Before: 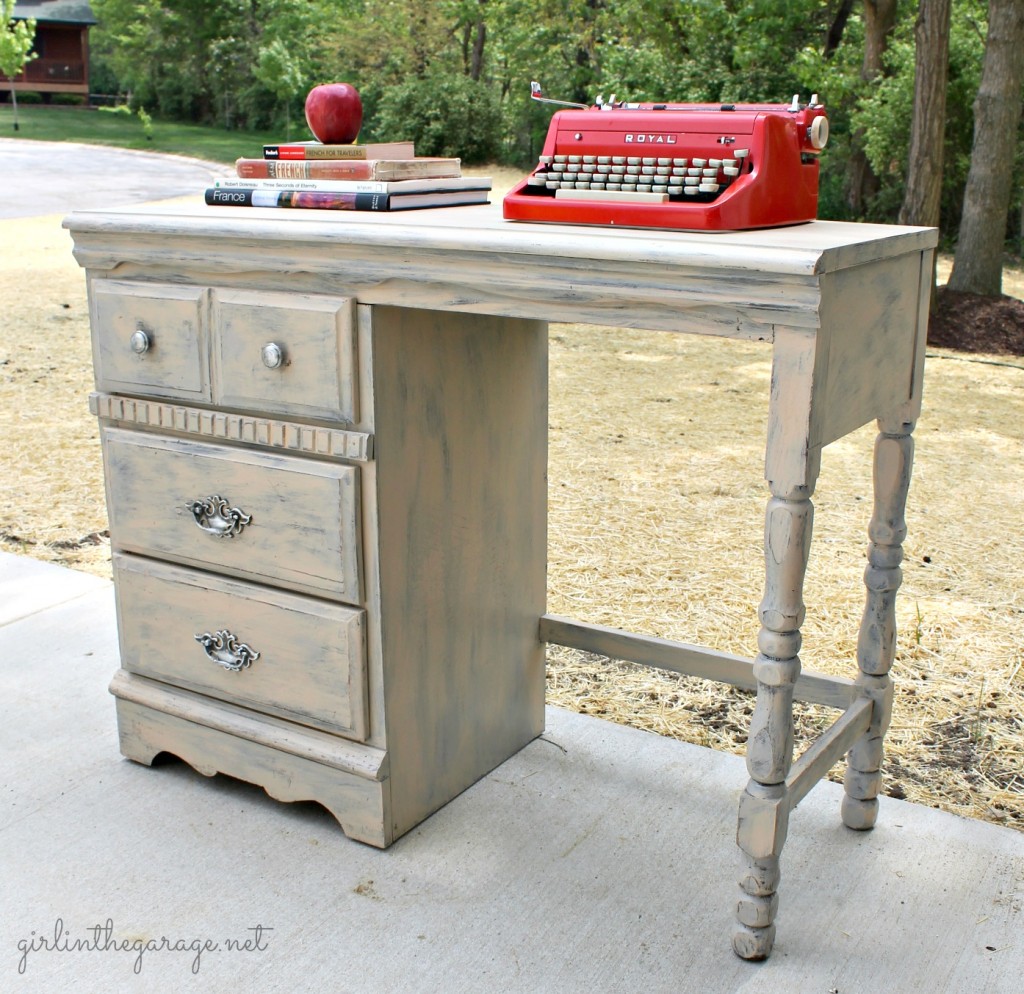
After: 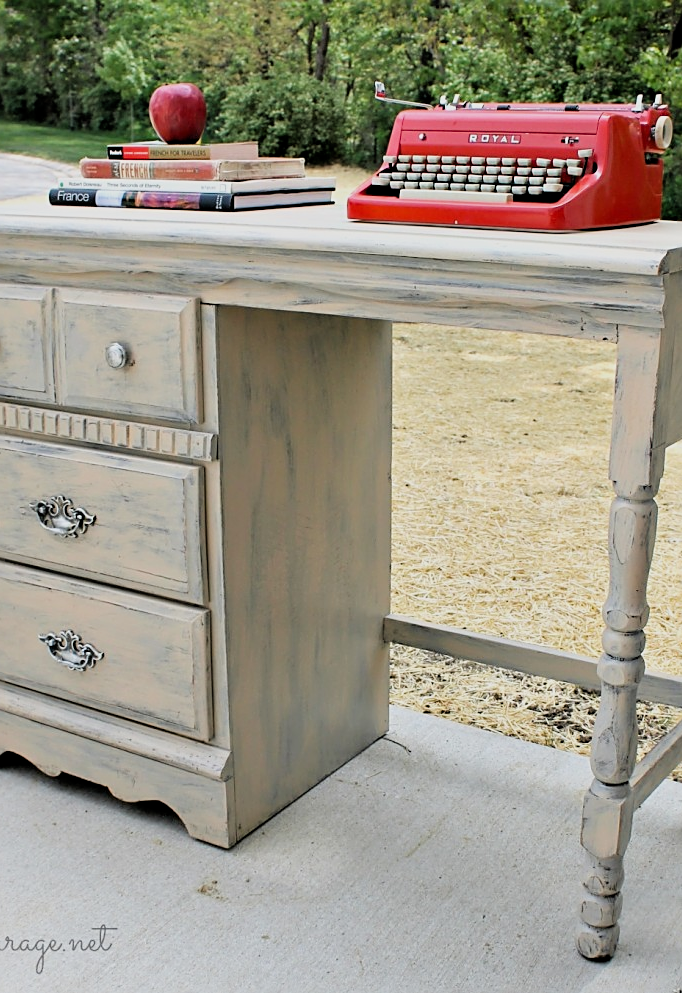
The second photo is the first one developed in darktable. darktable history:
filmic rgb: black relative exposure -7.72 EV, white relative exposure 4.45 EV, target black luminance 0%, hardness 3.75, latitude 50.7%, contrast 1.077, highlights saturation mix 9.24%, shadows ↔ highlights balance -0.26%, preserve chrominance max RGB
crop and rotate: left 15.297%, right 18.005%
sharpen: on, module defaults
